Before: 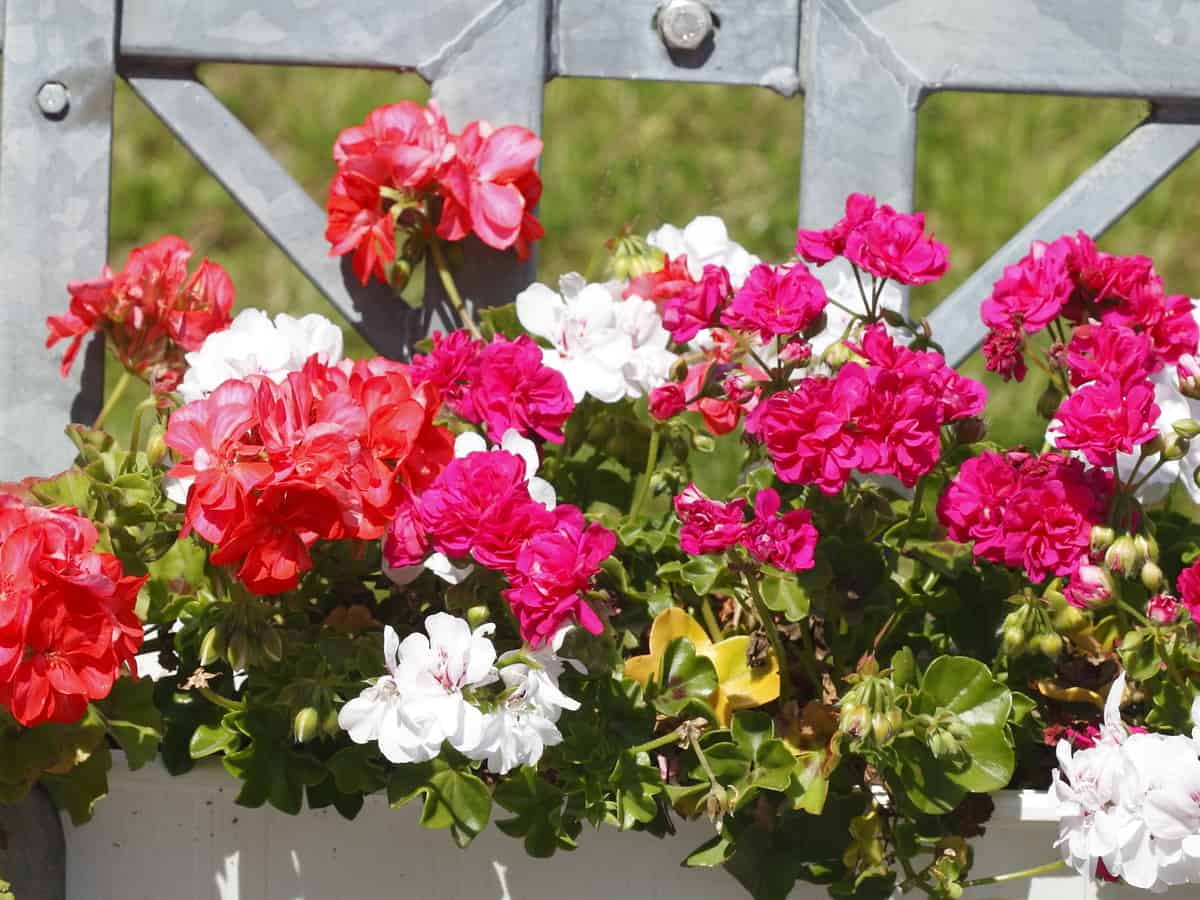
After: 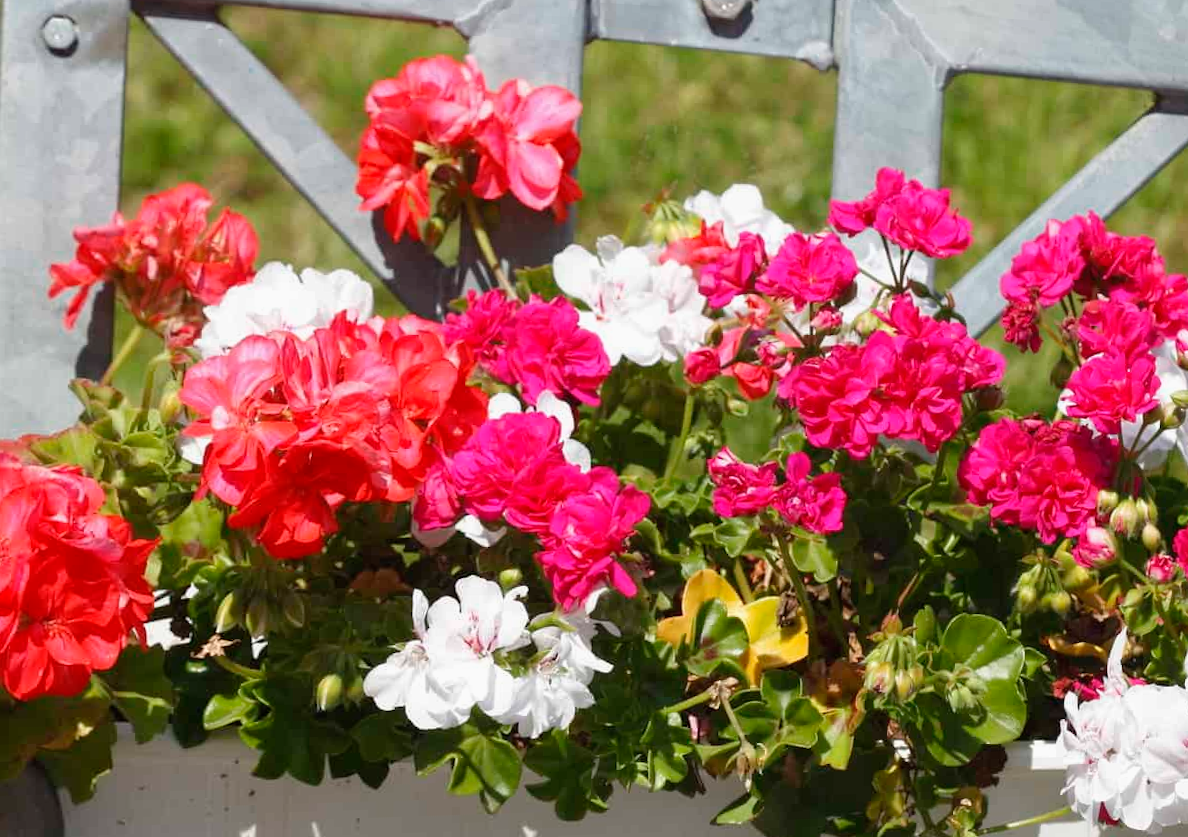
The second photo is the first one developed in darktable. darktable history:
exposure: exposure -0.064 EV, compensate highlight preservation false
rotate and perspective: rotation 0.679°, lens shift (horizontal) 0.136, crop left 0.009, crop right 0.991, crop top 0.078, crop bottom 0.95
